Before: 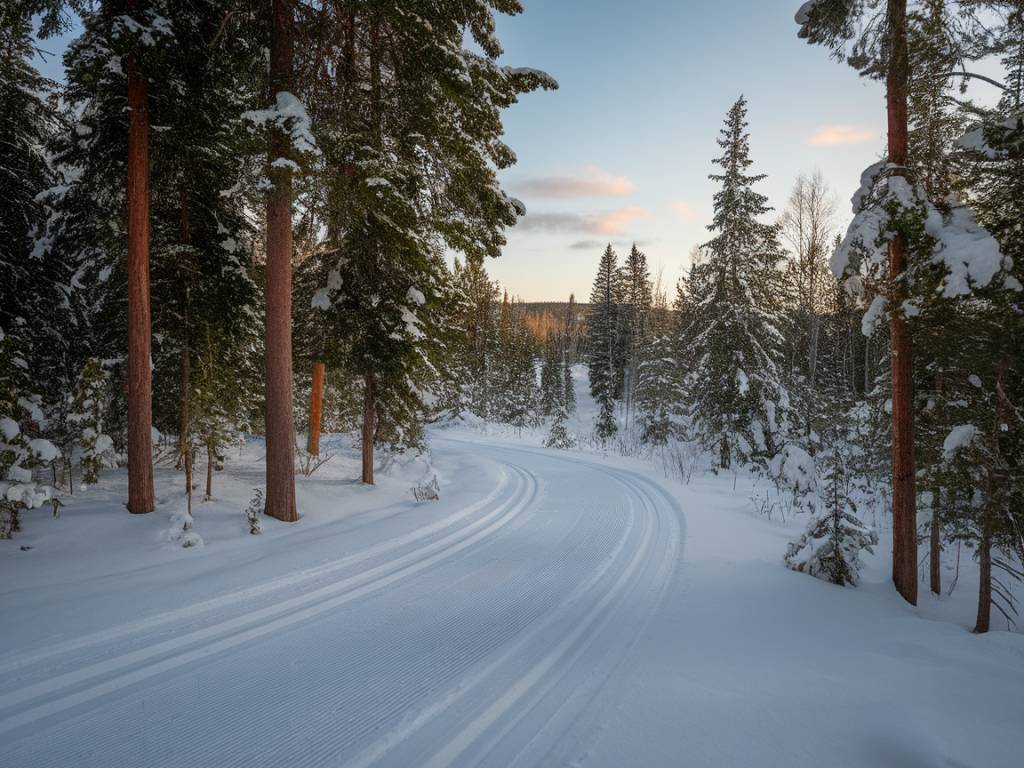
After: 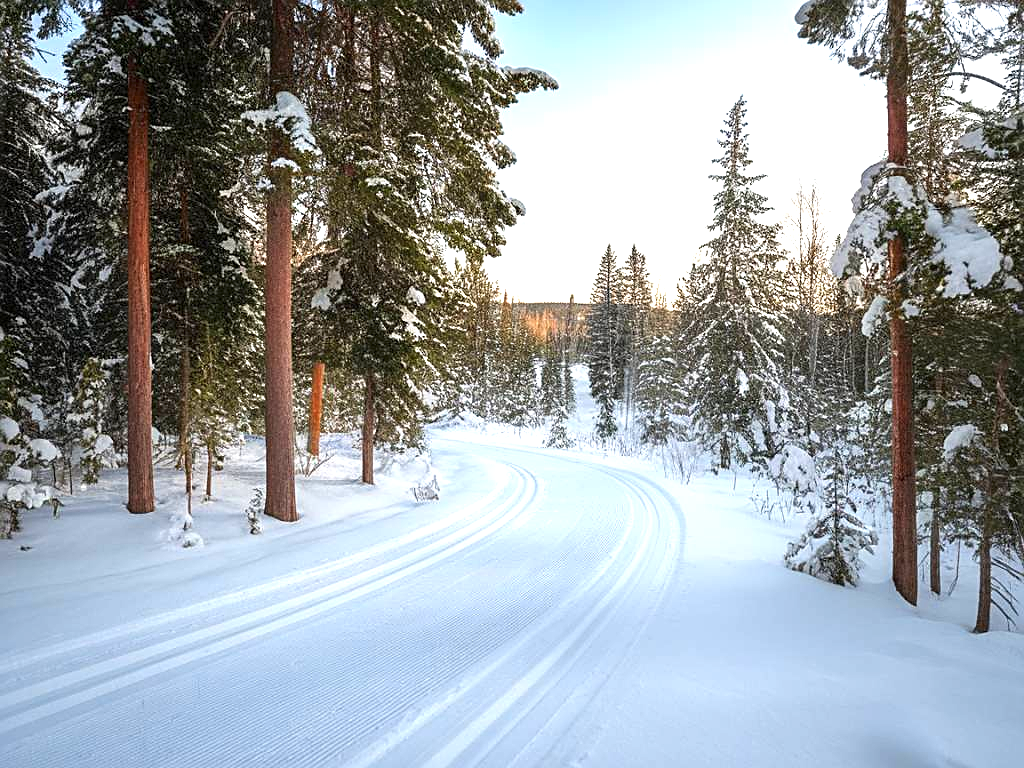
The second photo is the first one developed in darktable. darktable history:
exposure: black level correction 0, exposure 1.386 EV, compensate exposure bias true, compensate highlight preservation false
sharpen: on, module defaults
tone equalizer: smoothing diameter 24.78%, edges refinement/feathering 13.16, preserve details guided filter
